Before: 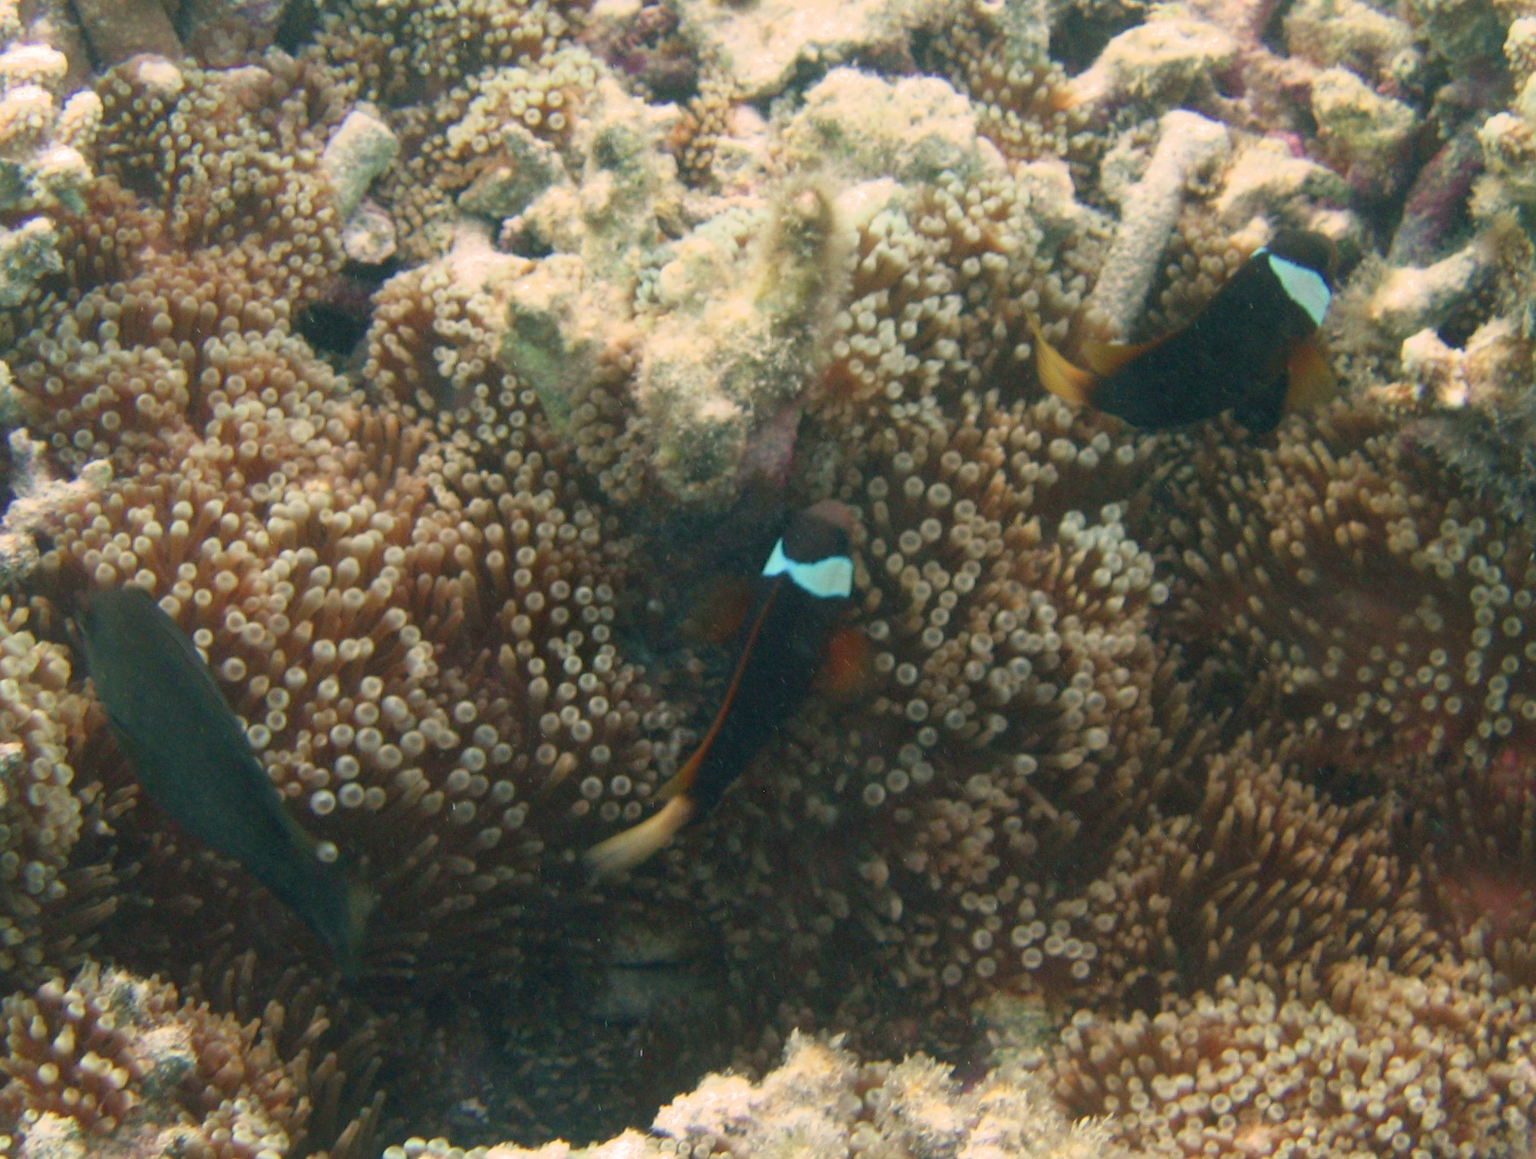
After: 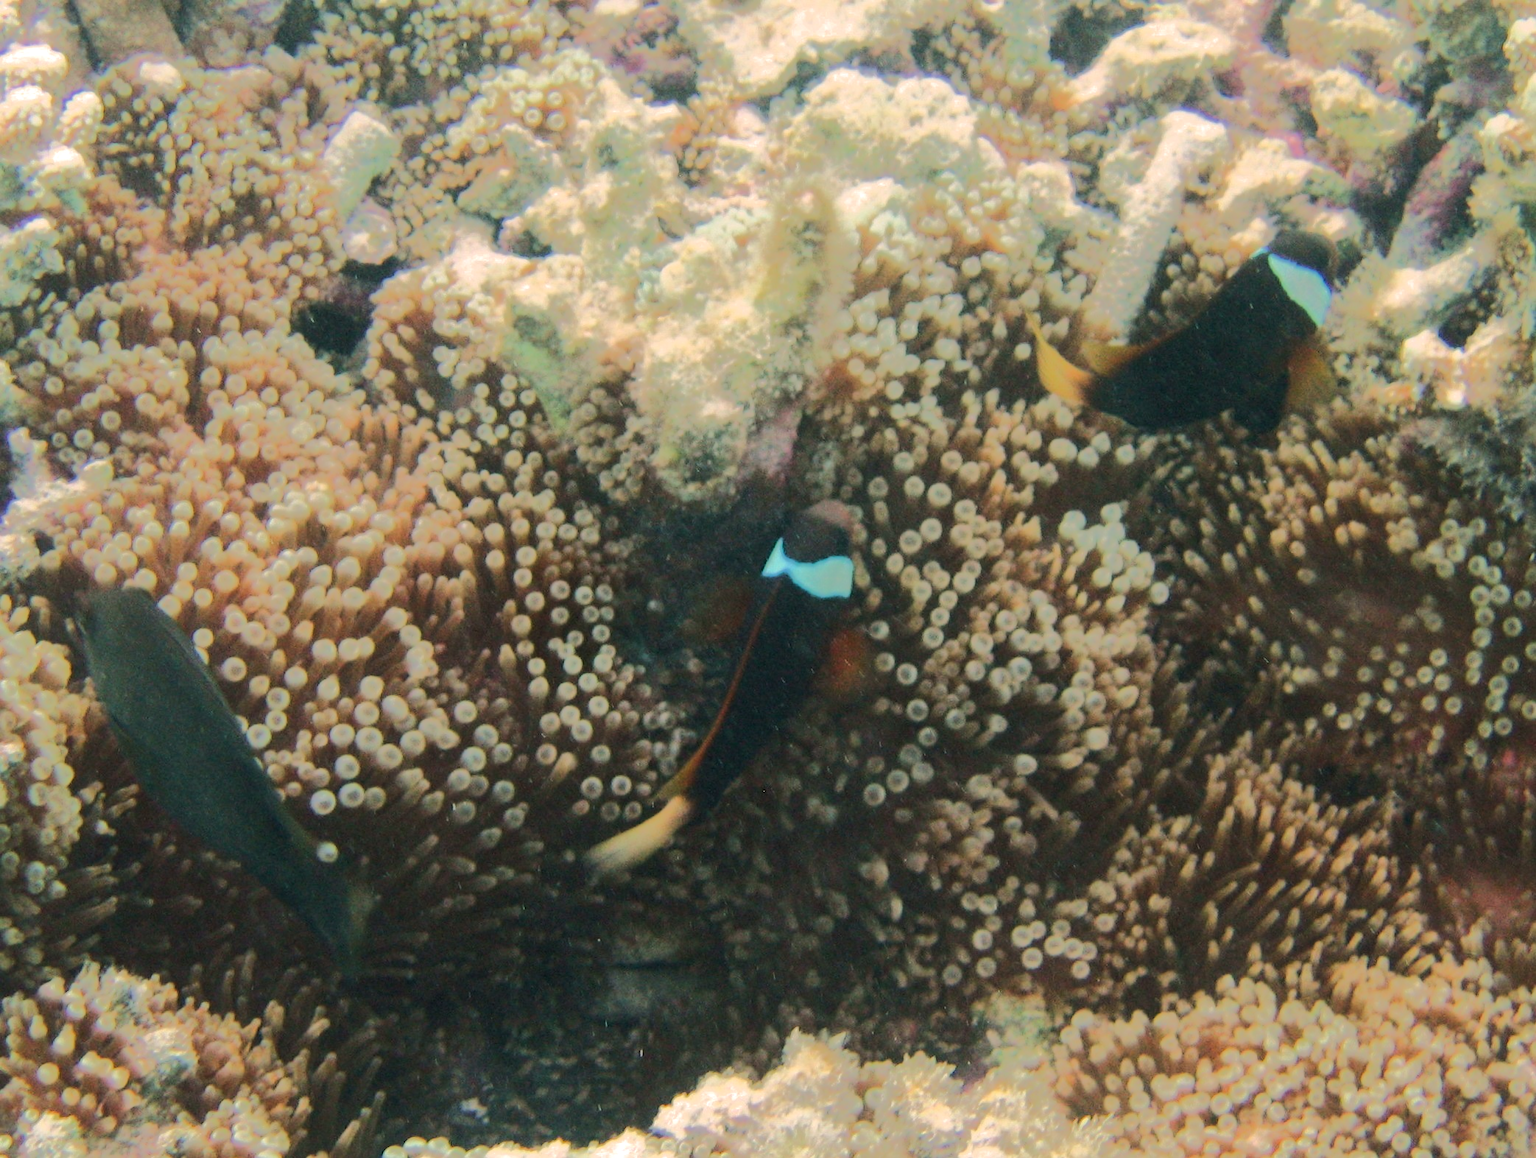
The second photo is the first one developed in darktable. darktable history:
tone equalizer: -8 EV -0.535 EV, -7 EV -0.32 EV, -6 EV -0.074 EV, -5 EV 0.416 EV, -4 EV 0.967 EV, -3 EV 0.776 EV, -2 EV -0.011 EV, -1 EV 0.124 EV, +0 EV -0.029 EV, edges refinement/feathering 500, mask exposure compensation -1.57 EV, preserve details no
